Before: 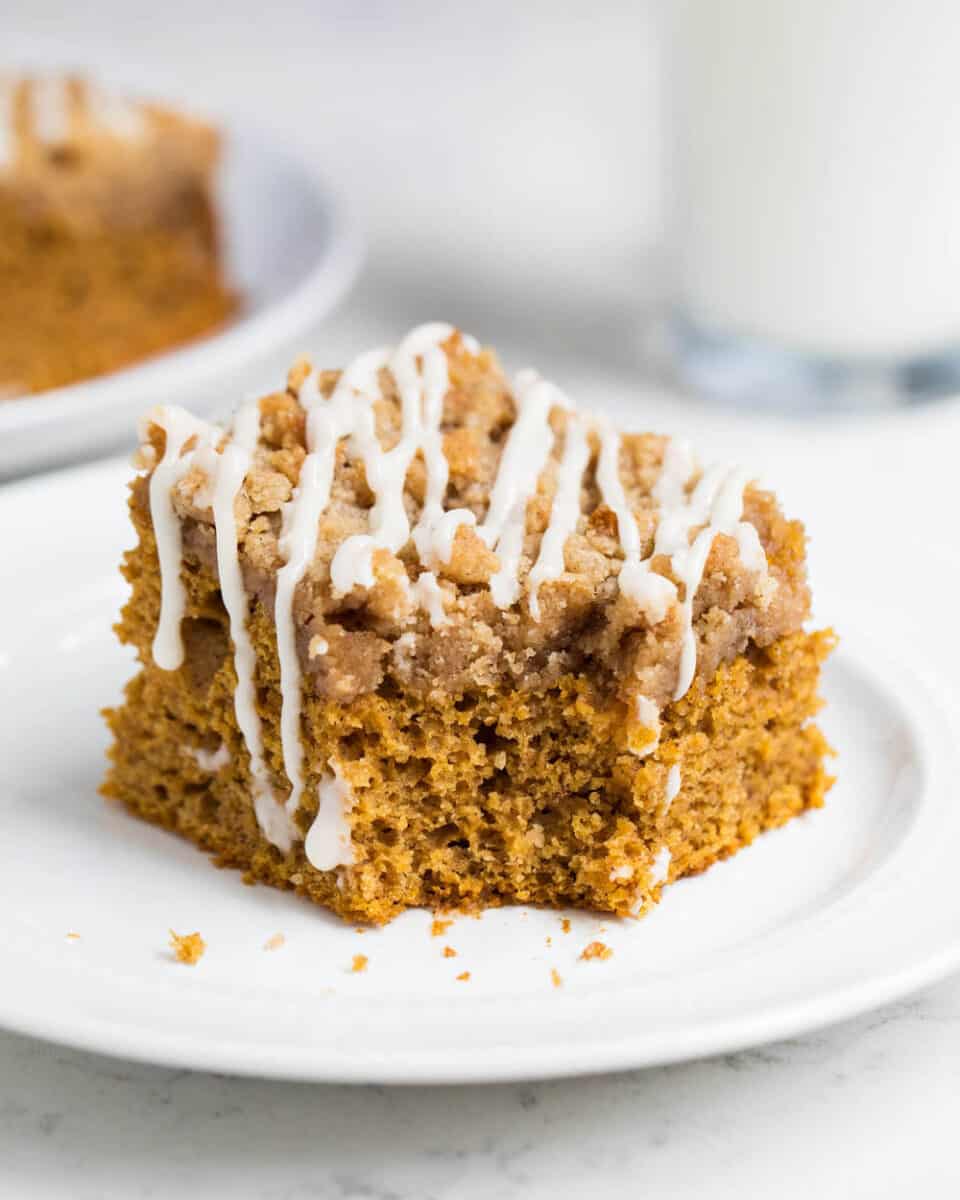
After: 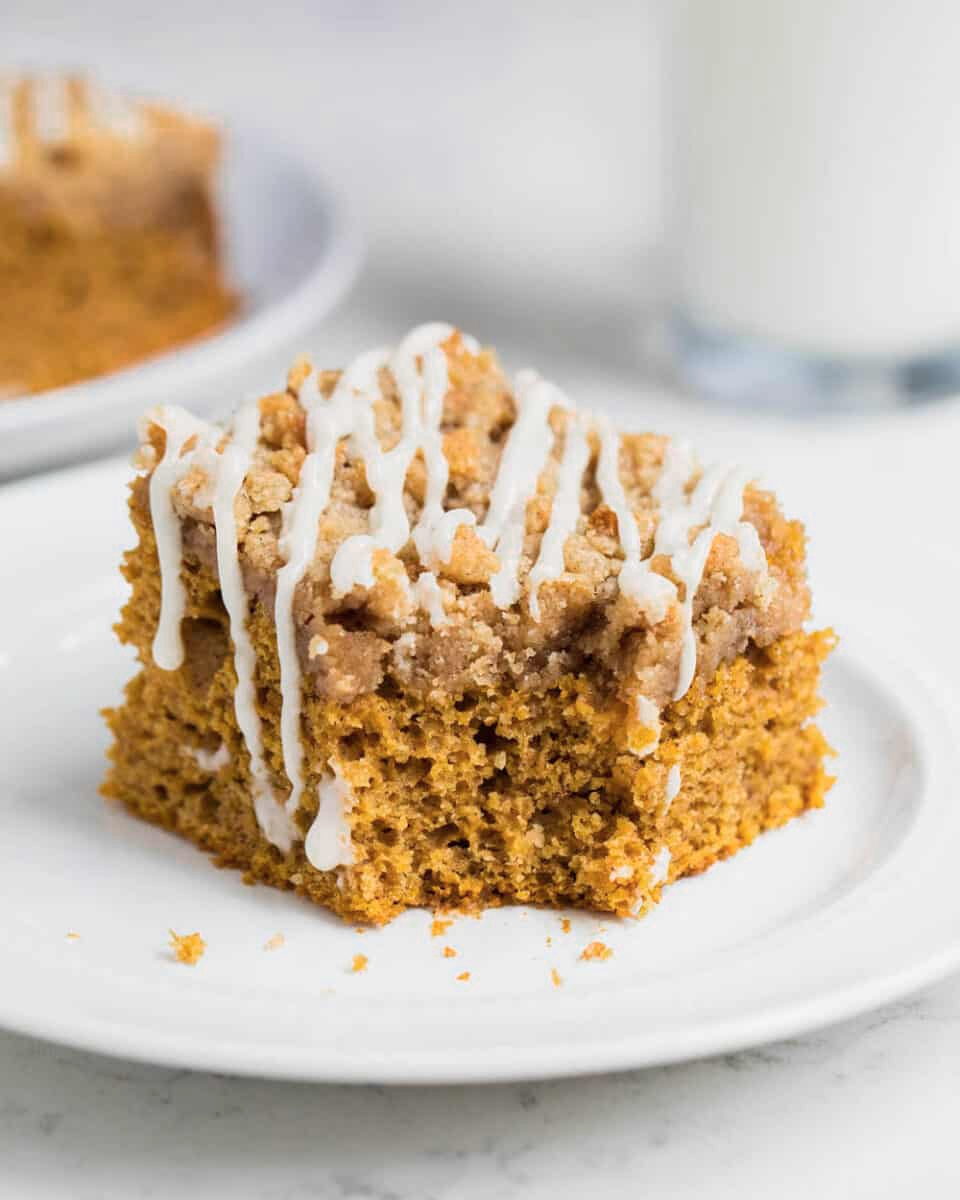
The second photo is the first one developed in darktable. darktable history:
exposure: exposure -0.111 EV, compensate highlight preservation false
color zones: curves: ch0 [(0, 0.465) (0.092, 0.596) (0.289, 0.464) (0.429, 0.453) (0.571, 0.464) (0.714, 0.455) (0.857, 0.462) (1, 0.465)]
